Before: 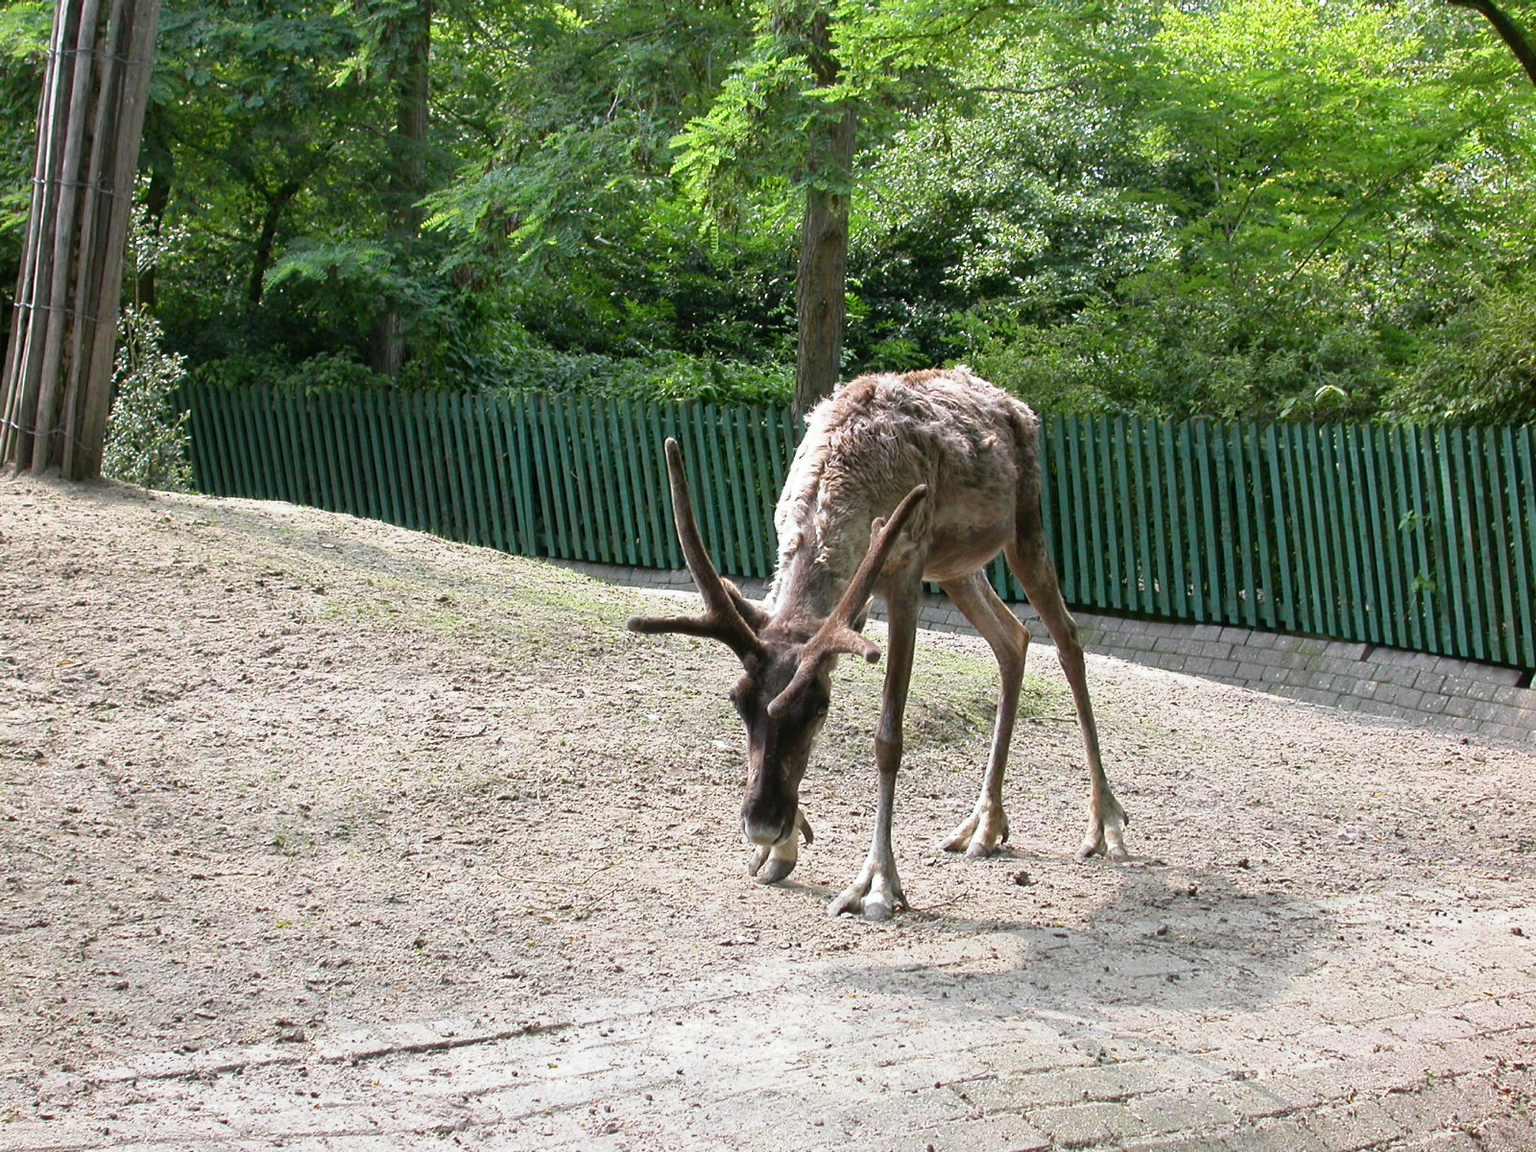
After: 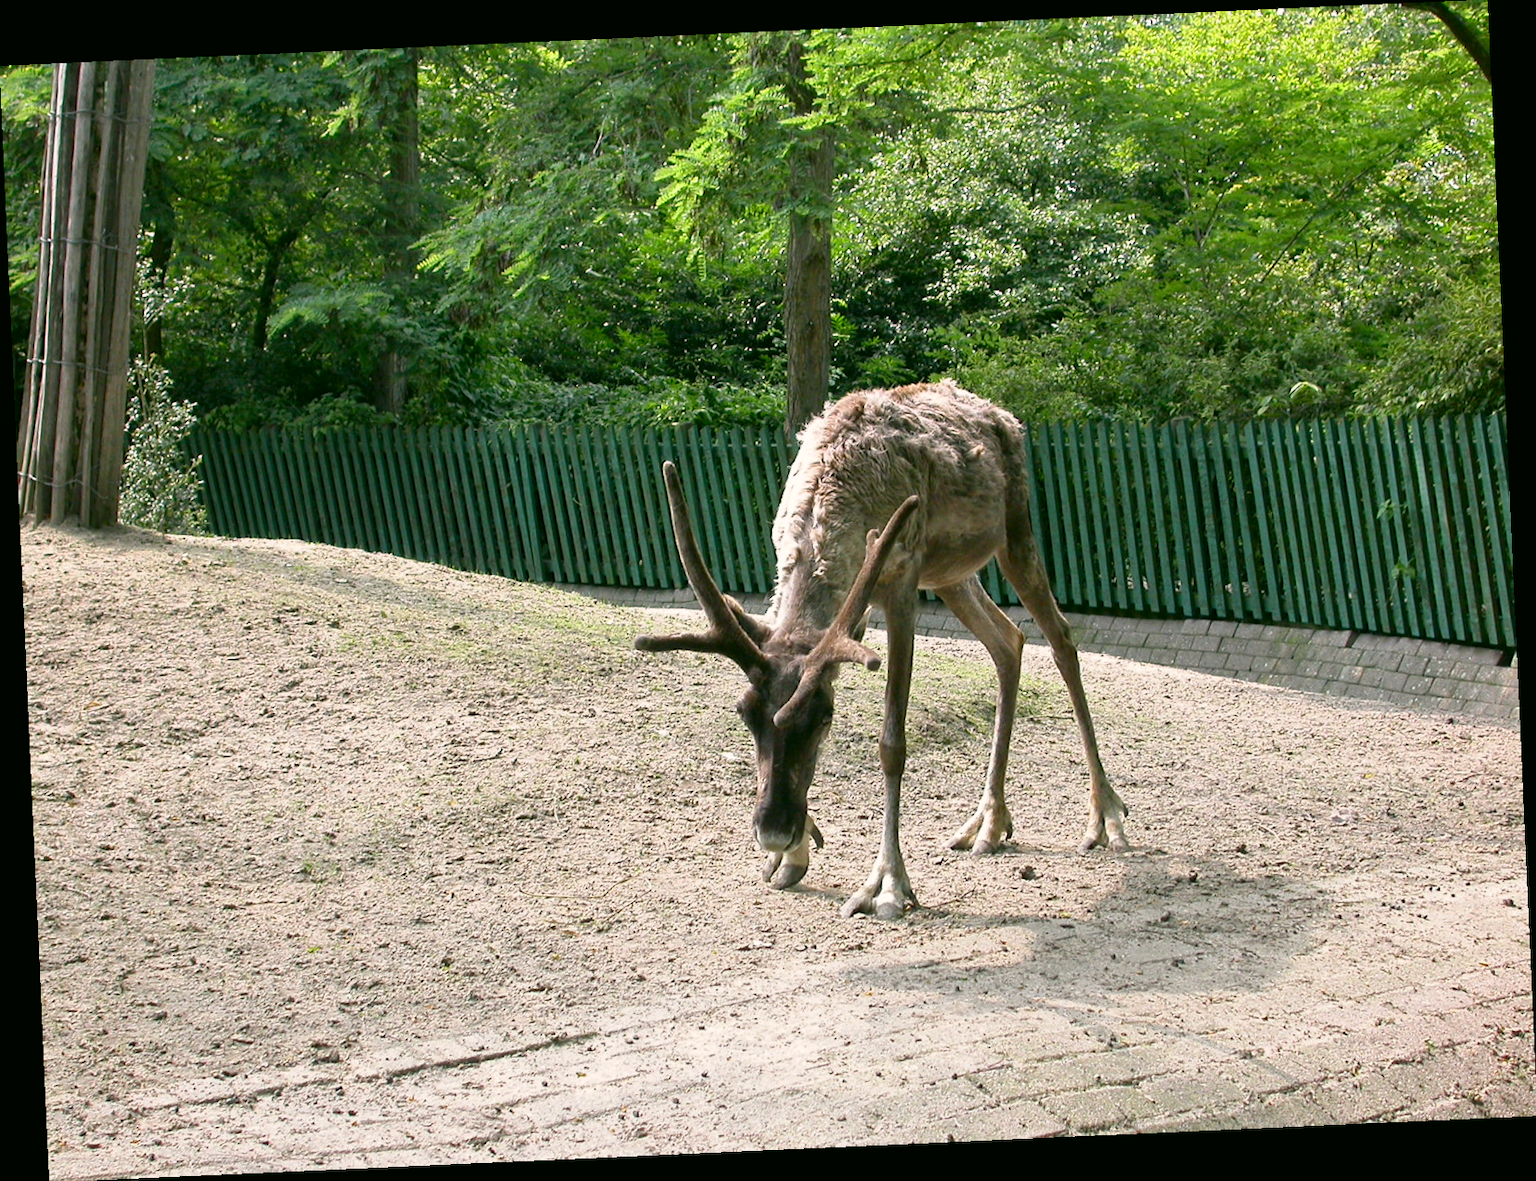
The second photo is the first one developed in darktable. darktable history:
rotate and perspective: rotation -2.56°, automatic cropping off
color correction: highlights a* 4.02, highlights b* 4.98, shadows a* -7.55, shadows b* 4.98
